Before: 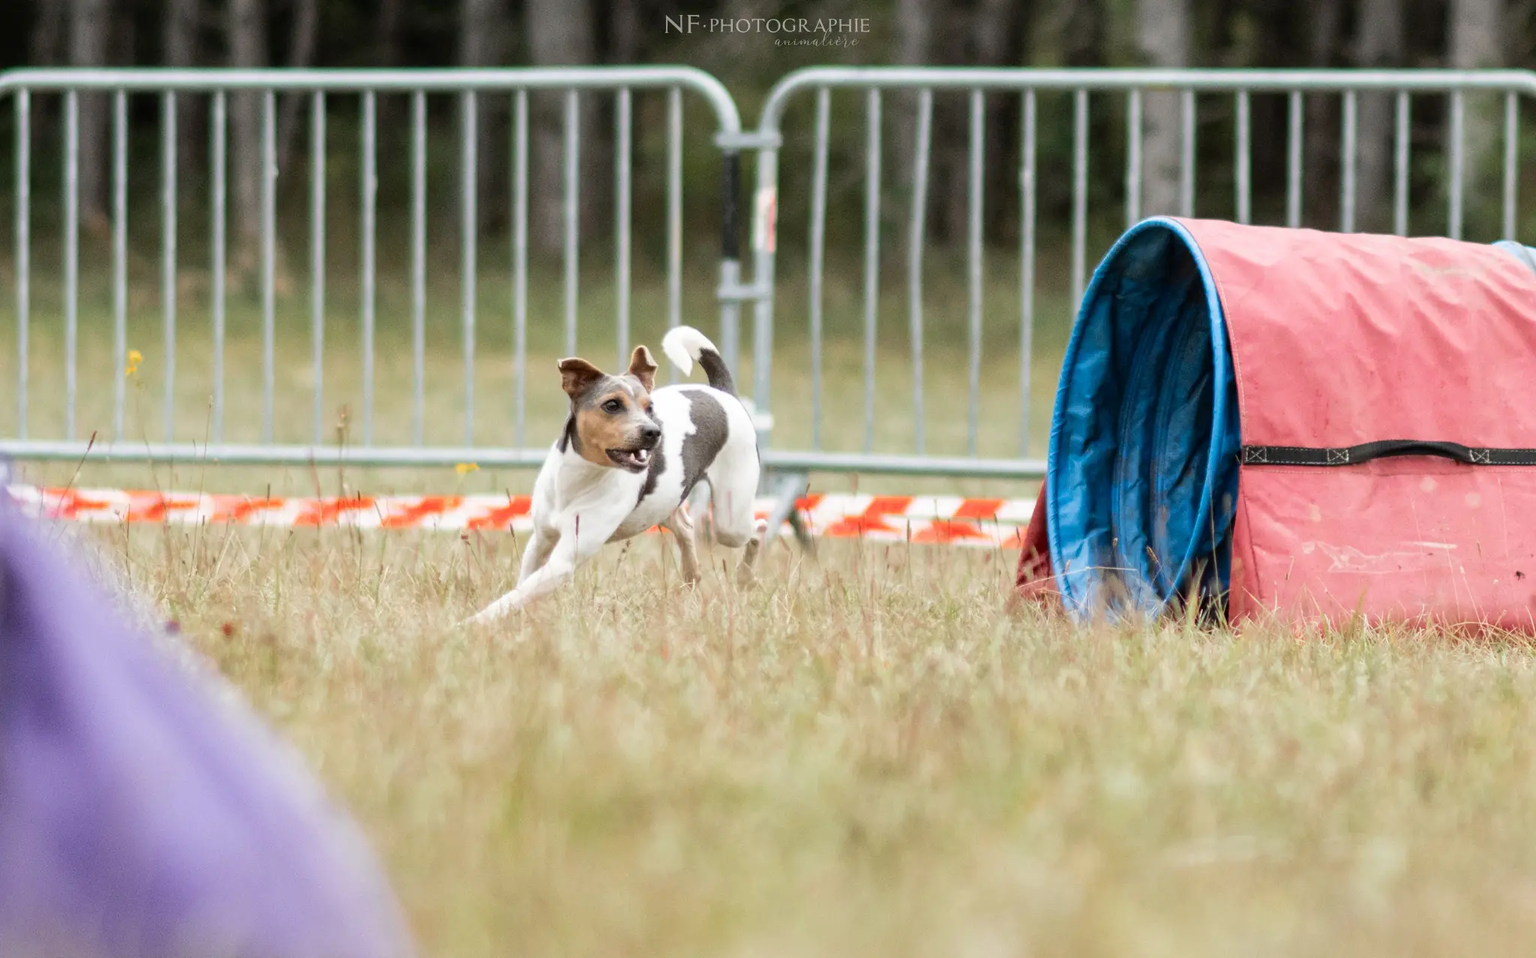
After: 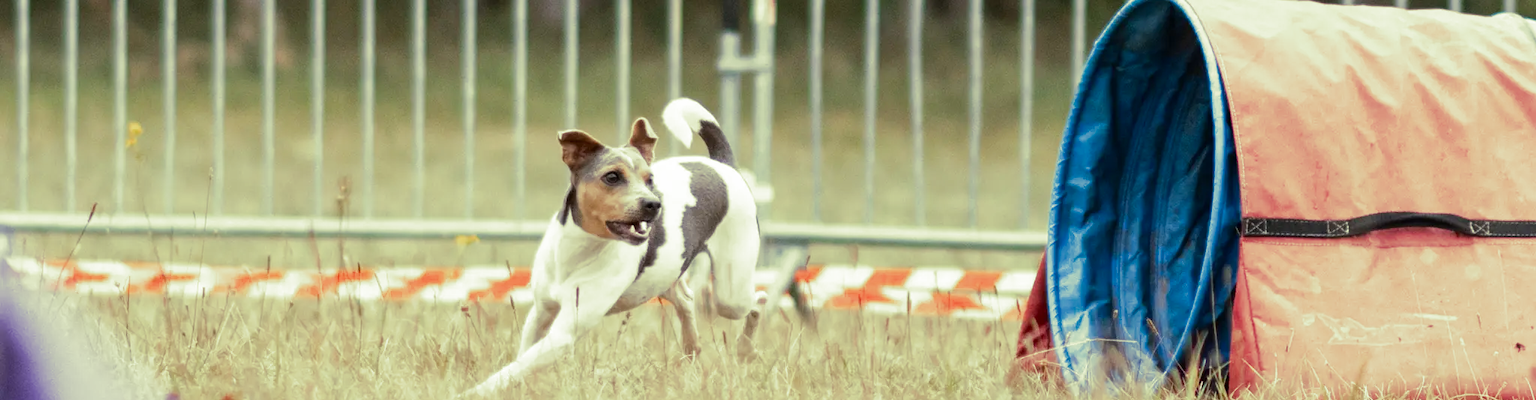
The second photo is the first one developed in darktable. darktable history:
split-toning: shadows › hue 290.82°, shadows › saturation 0.34, highlights › saturation 0.38, balance 0, compress 50%
crop and rotate: top 23.84%, bottom 34.294%
contrast brightness saturation: saturation 0.1
